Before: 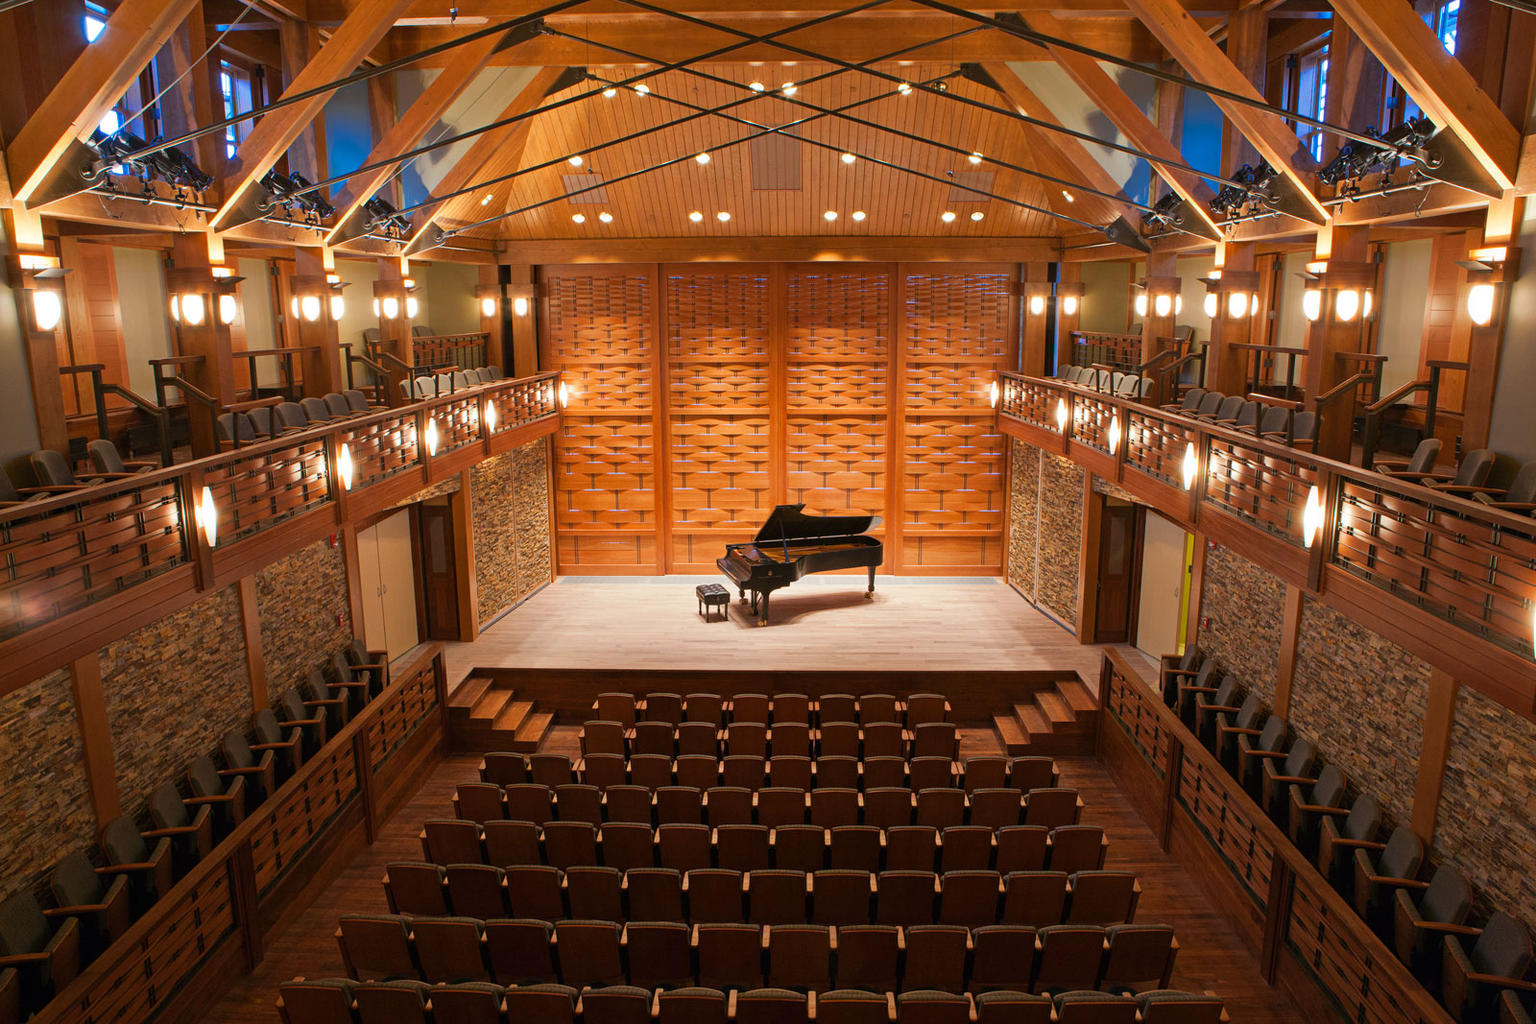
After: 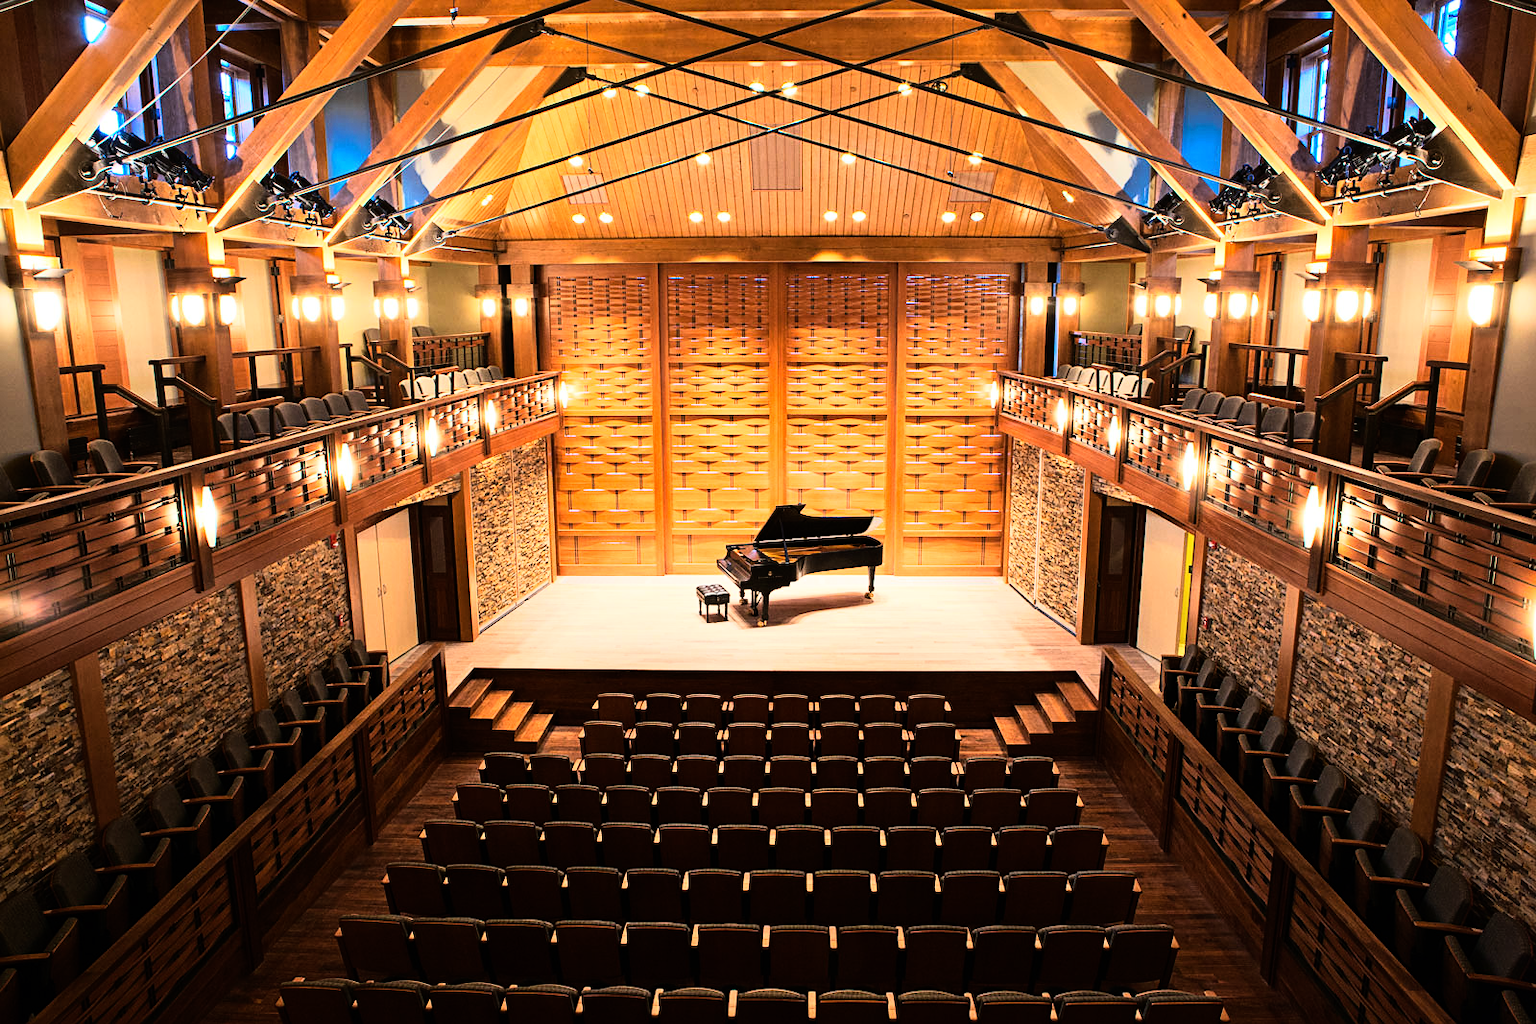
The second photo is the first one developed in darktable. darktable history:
rgb curve: curves: ch0 [(0, 0) (0.21, 0.15) (0.24, 0.21) (0.5, 0.75) (0.75, 0.96) (0.89, 0.99) (1, 1)]; ch1 [(0, 0.02) (0.21, 0.13) (0.25, 0.2) (0.5, 0.67) (0.75, 0.9) (0.89, 0.97) (1, 1)]; ch2 [(0, 0.02) (0.21, 0.13) (0.25, 0.2) (0.5, 0.67) (0.75, 0.9) (0.89, 0.97) (1, 1)], compensate middle gray true
sharpen: amount 0.2
rotate and perspective: automatic cropping original format, crop left 0, crop top 0
